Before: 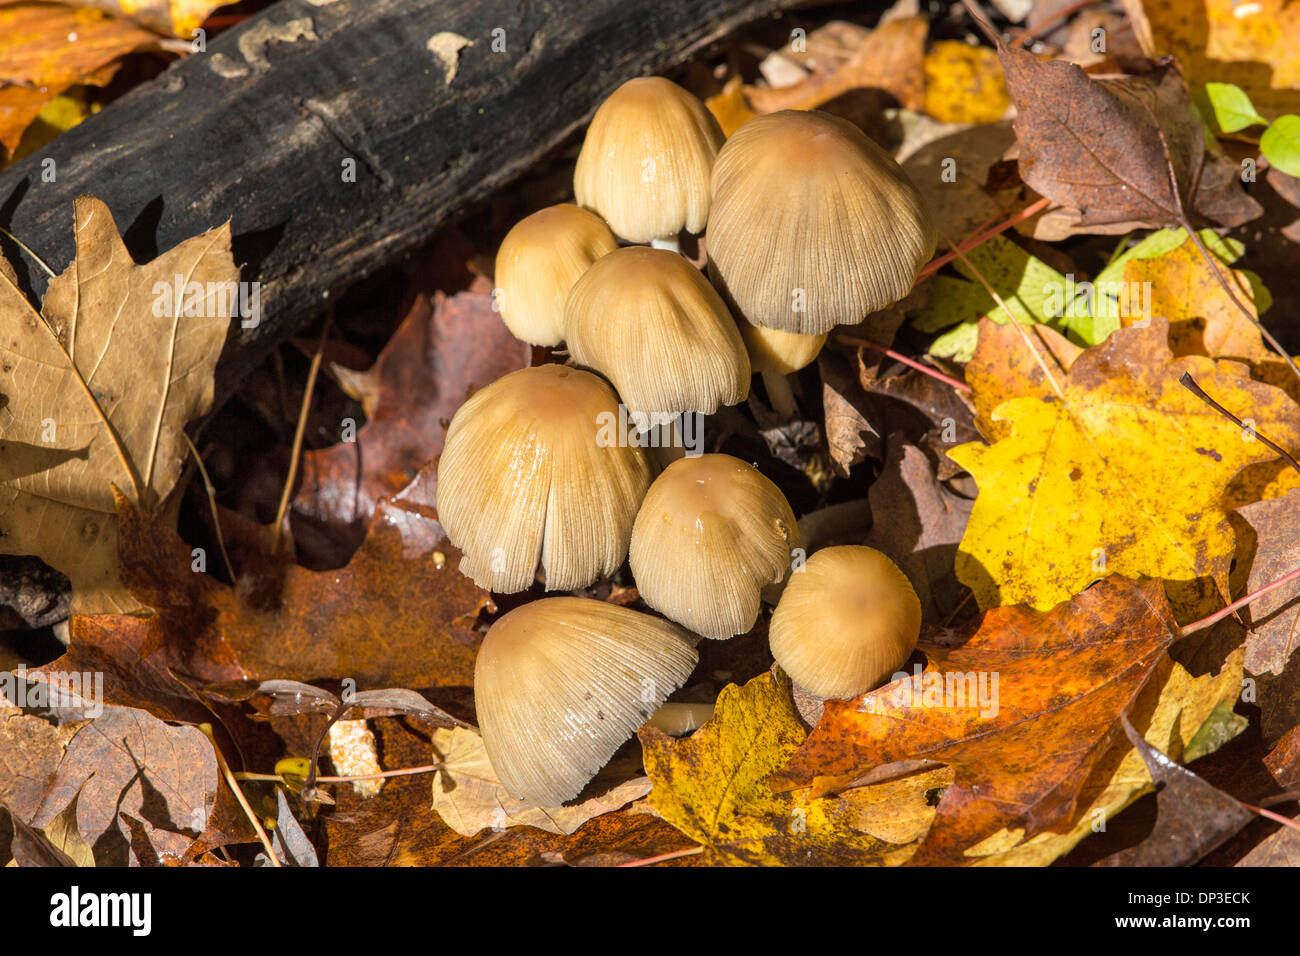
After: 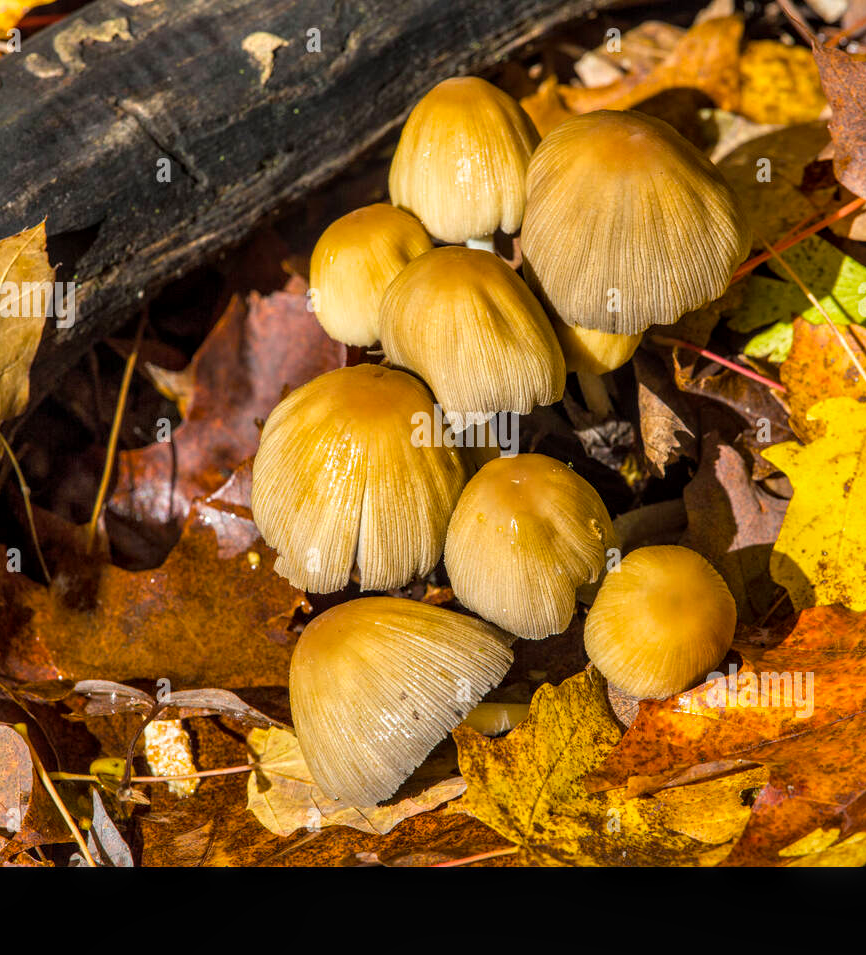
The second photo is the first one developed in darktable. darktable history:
local contrast: on, module defaults
crop and rotate: left 14.292%, right 19.041%
color balance rgb: perceptual saturation grading › global saturation 25%, global vibrance 20%
